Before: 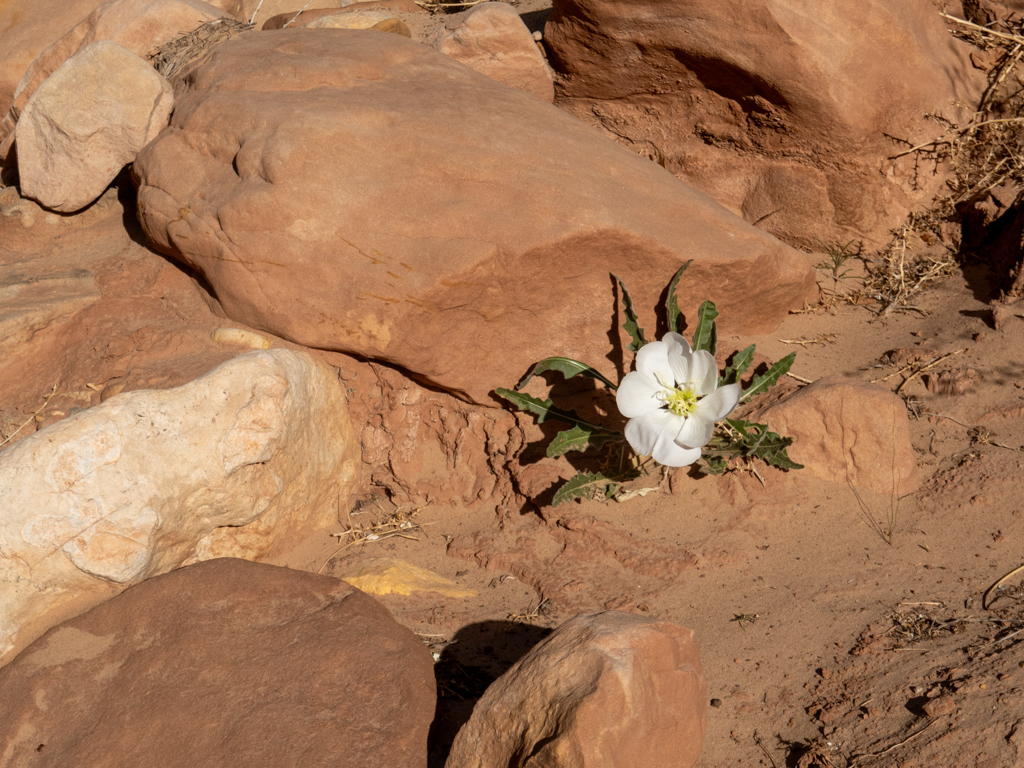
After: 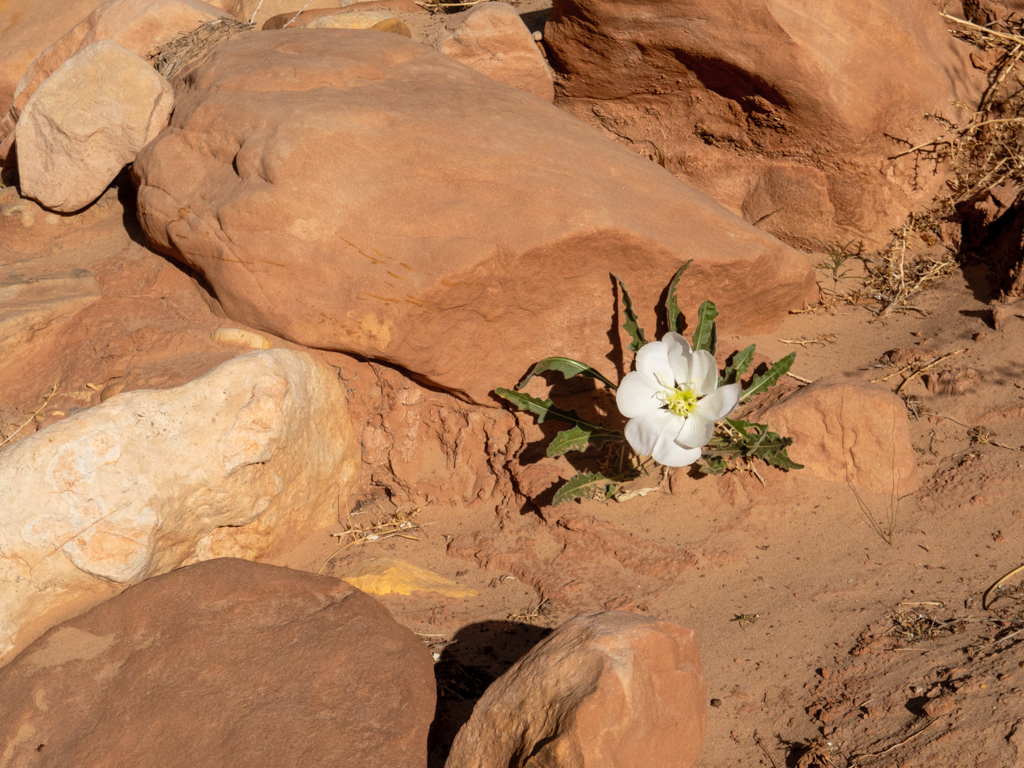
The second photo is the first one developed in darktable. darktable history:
tone equalizer: on, module defaults
contrast brightness saturation: contrast 0.03, brightness 0.06, saturation 0.13
